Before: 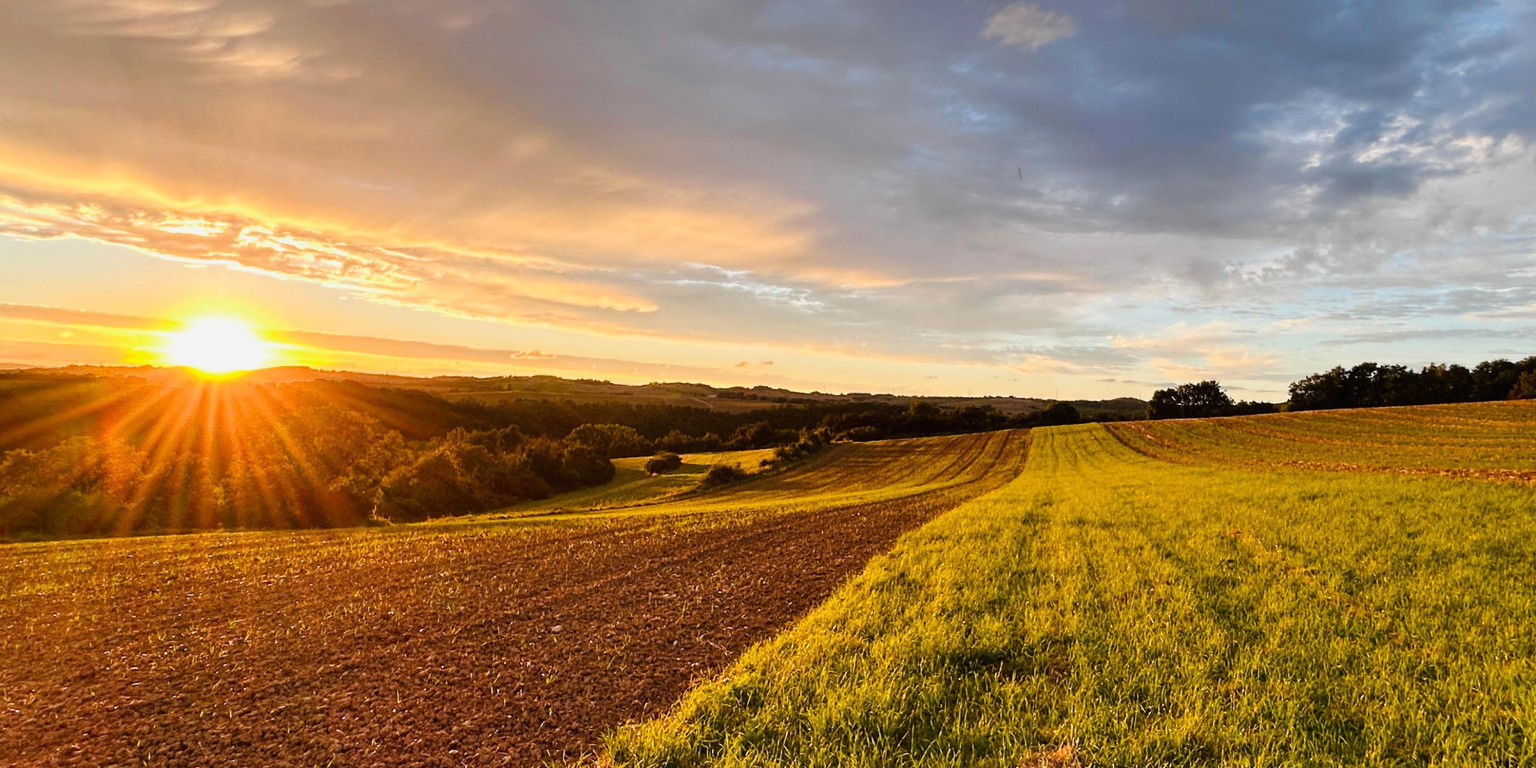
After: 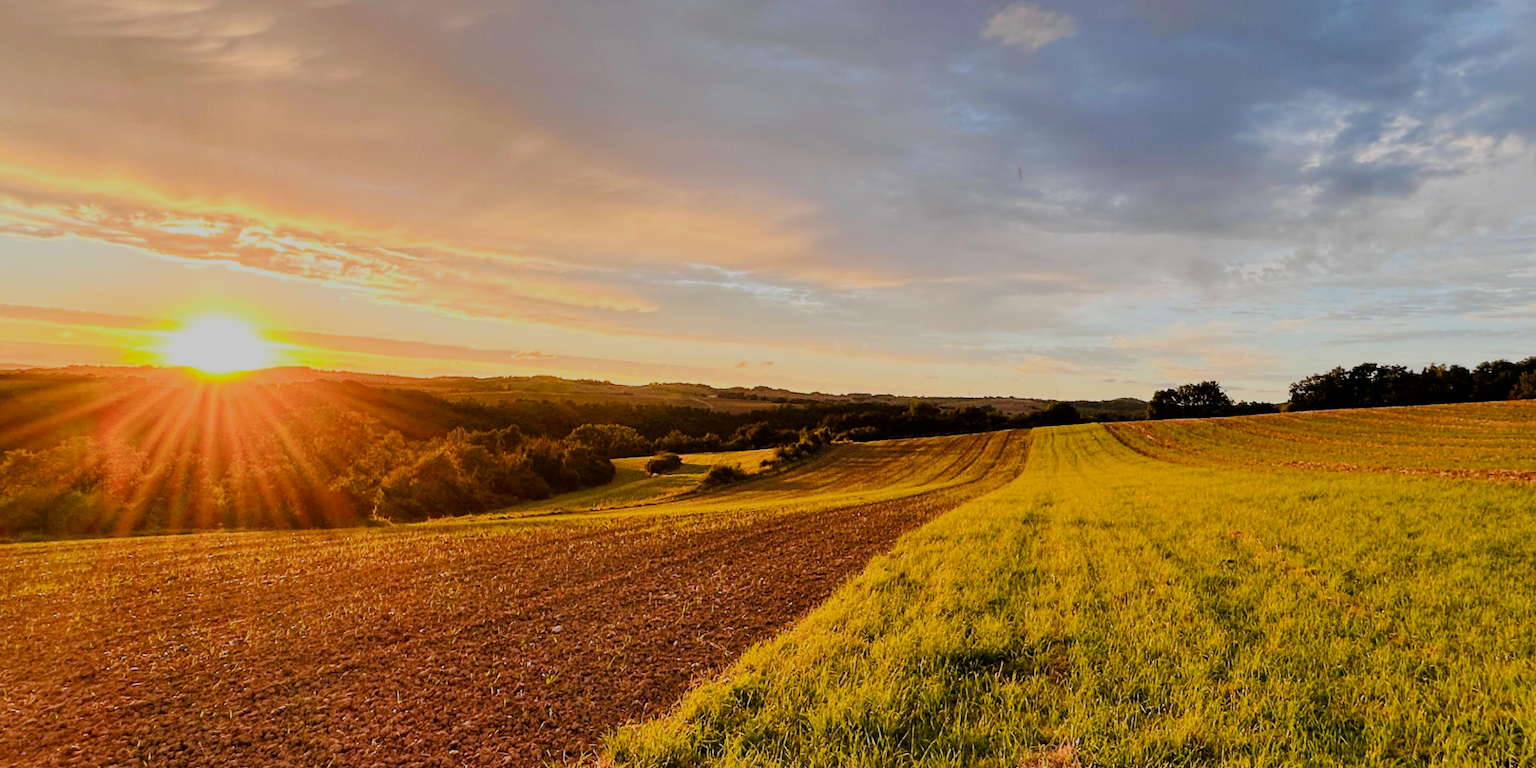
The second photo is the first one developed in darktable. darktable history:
filmic rgb: black relative exposure -7.65 EV, white relative exposure 4.56 EV, hardness 3.61
shadows and highlights: radius 121.13, shadows 21.4, white point adjustment -9.72, highlights -14.39, soften with gaussian
exposure: exposure 0.485 EV, compensate highlight preservation false
